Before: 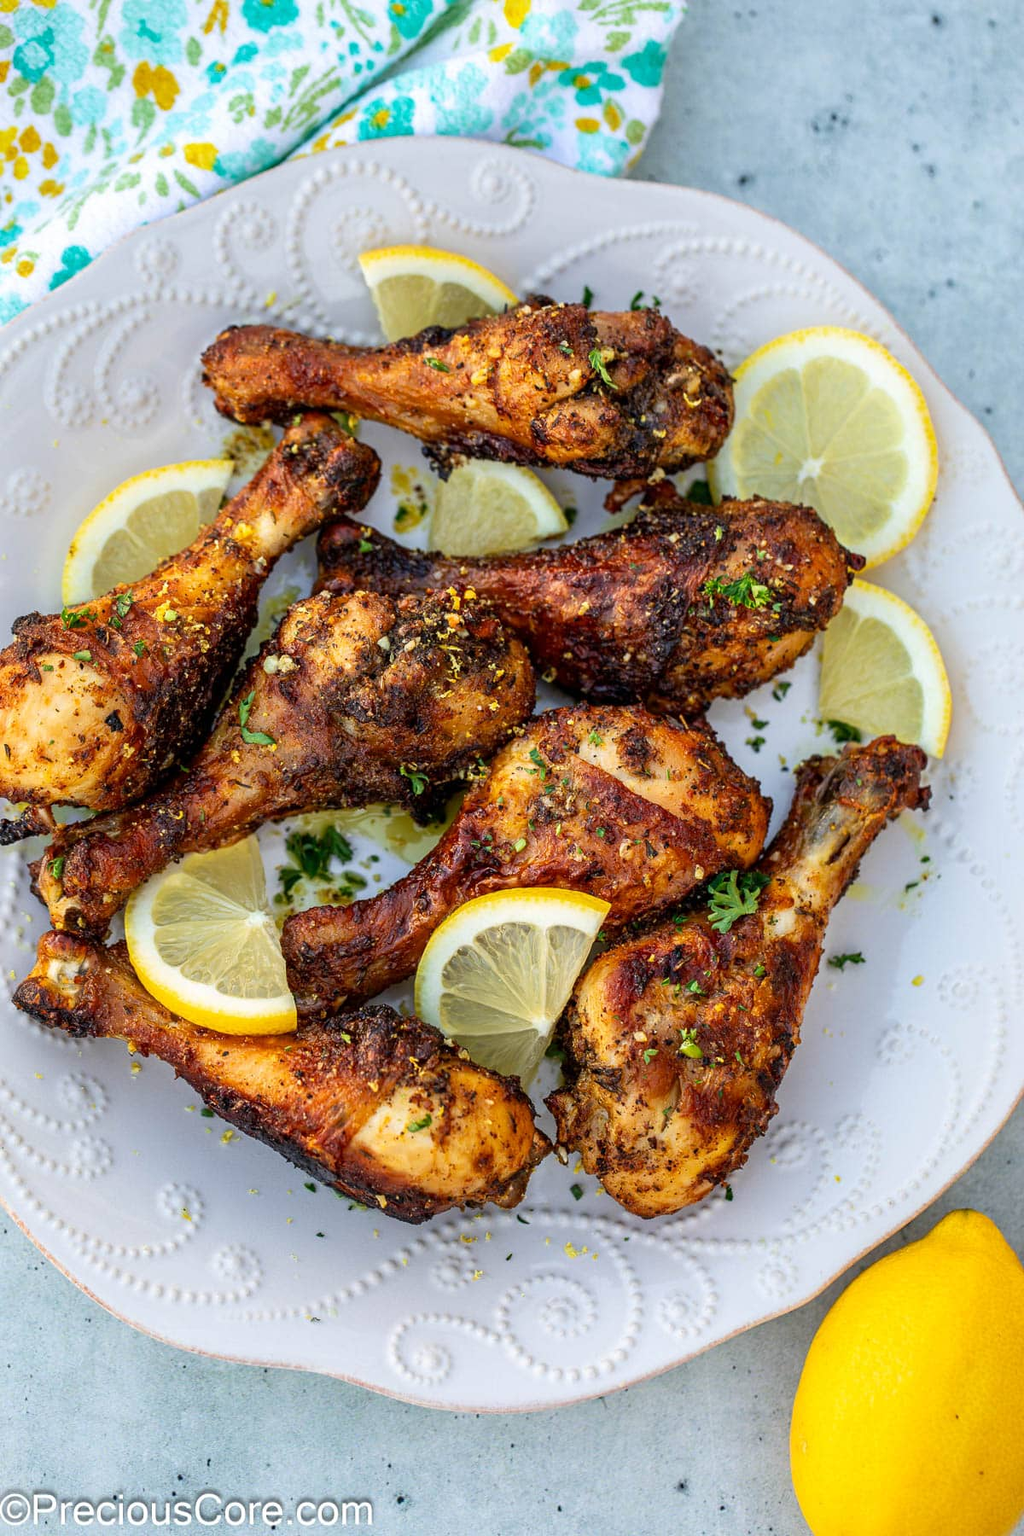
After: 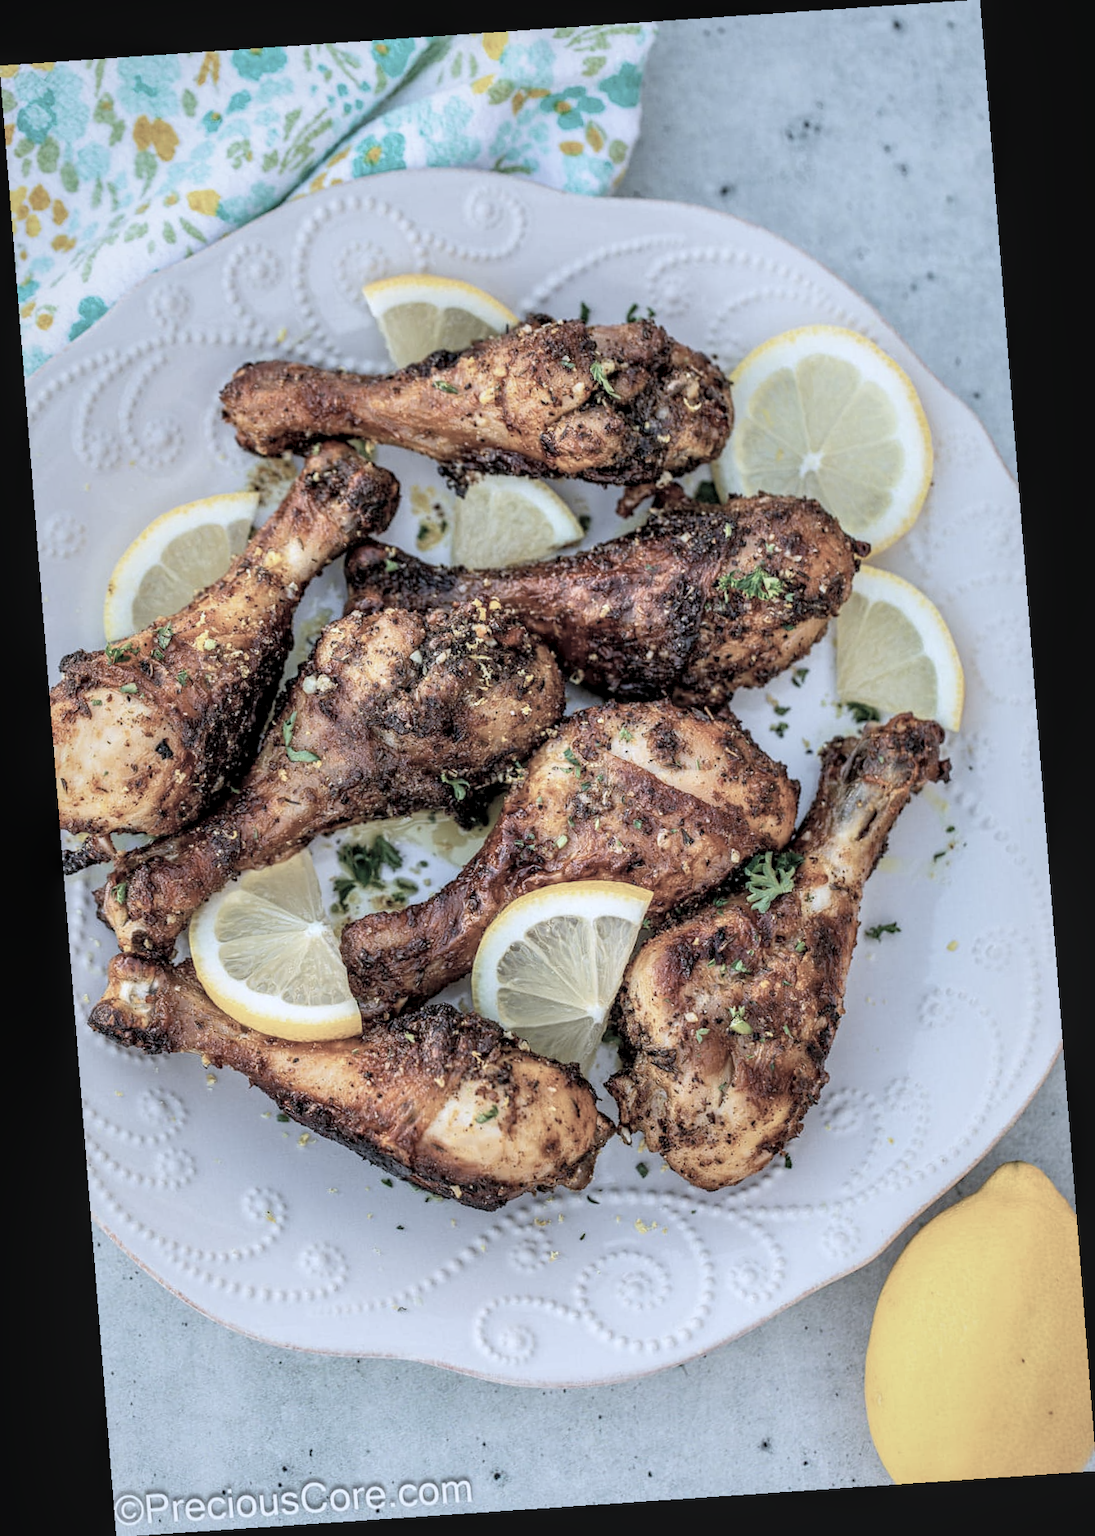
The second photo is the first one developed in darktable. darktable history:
contrast brightness saturation: brightness 0.18, saturation -0.5
local contrast: on, module defaults
color correction: highlights a* -0.772, highlights b* -8.92
exposure: black level correction 0.001, exposure -0.125 EV, compensate exposure bias true, compensate highlight preservation false
rotate and perspective: rotation -4.2°, shear 0.006, automatic cropping off
